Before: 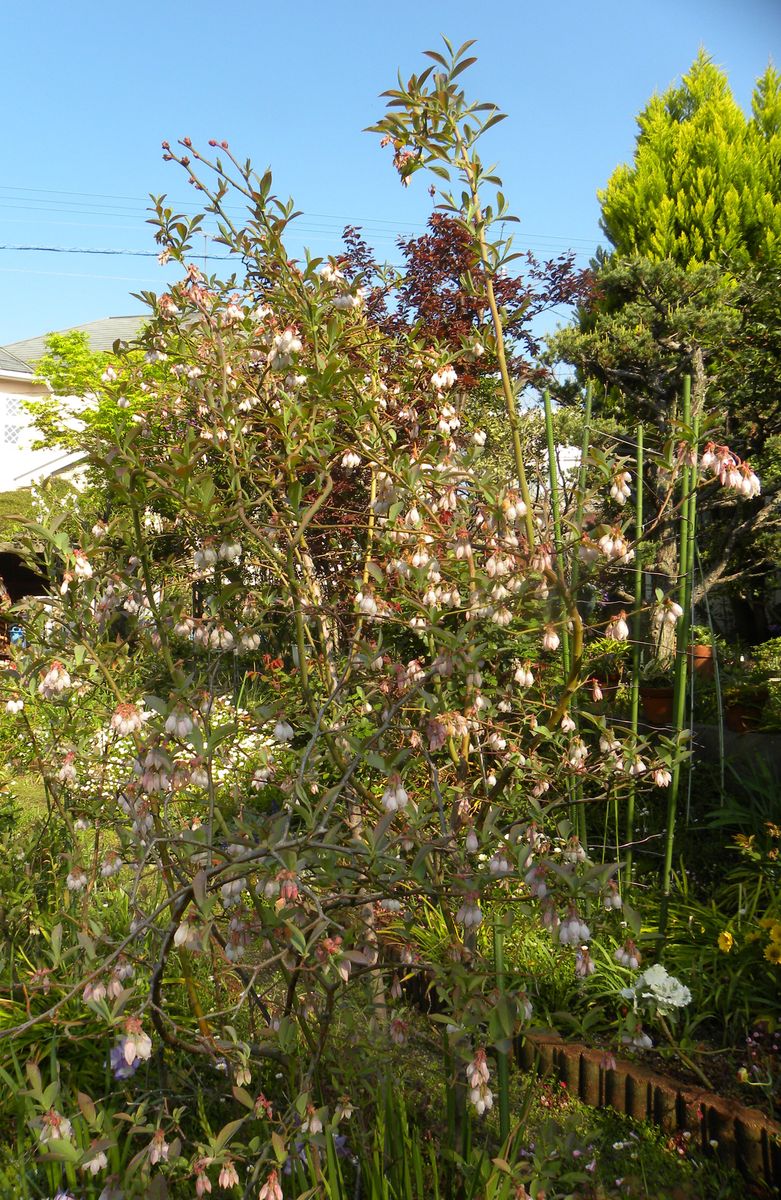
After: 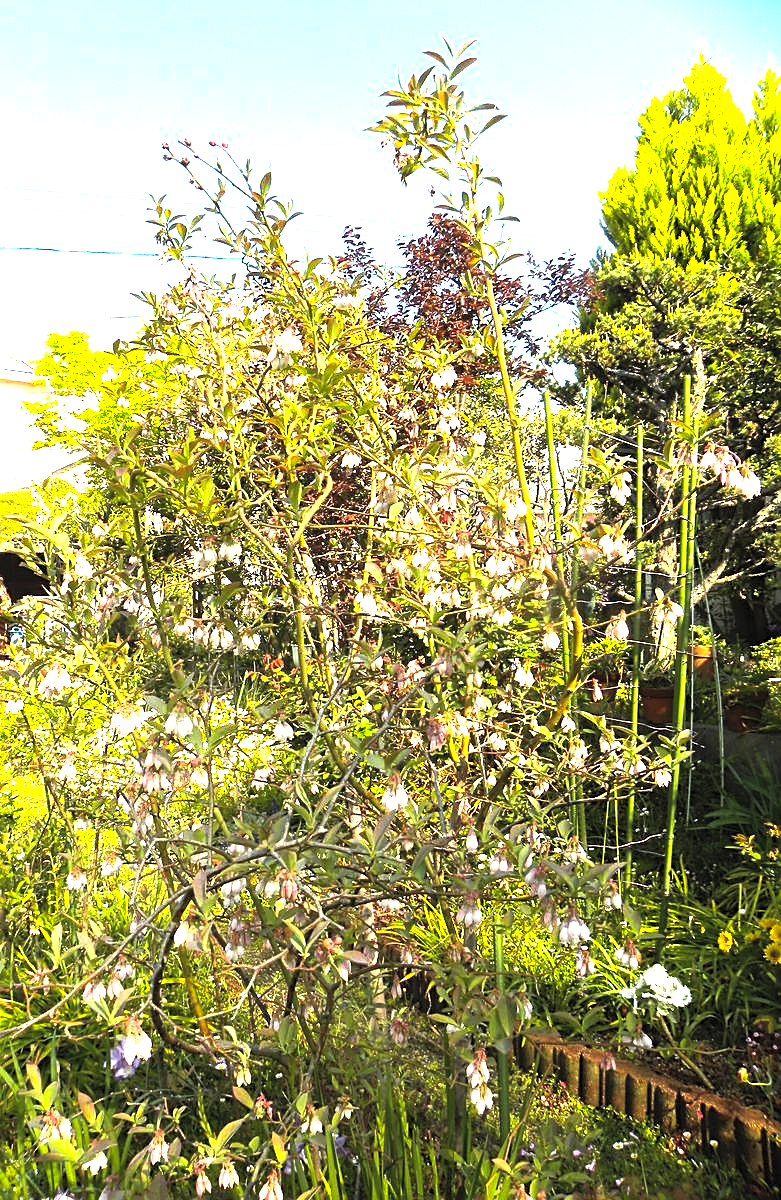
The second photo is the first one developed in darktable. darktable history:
sharpen: on, module defaults
color balance rgb: perceptual saturation grading › global saturation 0.662%, perceptual brilliance grading › global brilliance 29.287%, perceptual brilliance grading › highlights 50.349%, perceptual brilliance grading › mid-tones 50.435%, perceptual brilliance grading › shadows -22.036%
exposure: compensate exposure bias true, compensate highlight preservation false
contrast brightness saturation: brightness 0.153
